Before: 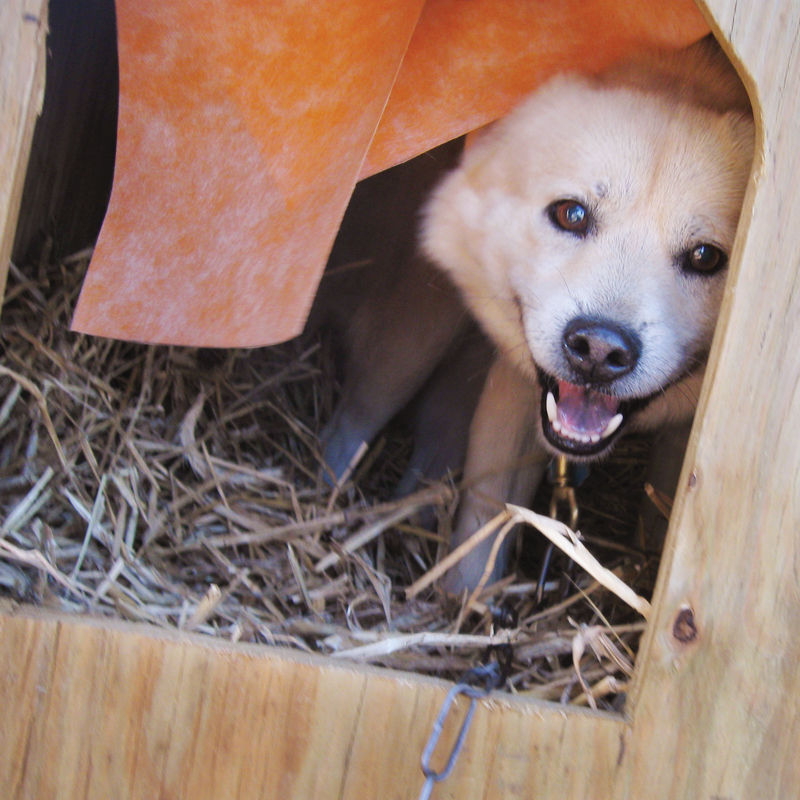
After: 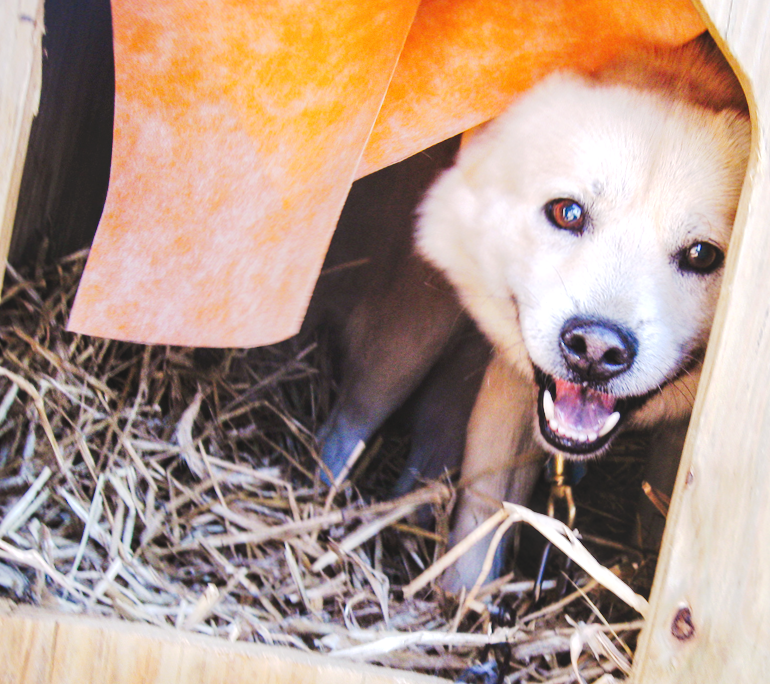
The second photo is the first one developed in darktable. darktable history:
exposure: black level correction -0.002, exposure 0.54 EV, compensate highlight preservation false
tone curve: curves: ch0 [(0, 0) (0.003, 0.061) (0.011, 0.065) (0.025, 0.066) (0.044, 0.077) (0.069, 0.092) (0.1, 0.106) (0.136, 0.125) (0.177, 0.16) (0.224, 0.206) (0.277, 0.272) (0.335, 0.356) (0.399, 0.472) (0.468, 0.59) (0.543, 0.686) (0.623, 0.766) (0.709, 0.832) (0.801, 0.886) (0.898, 0.929) (1, 1)], preserve colors none
crop and rotate: angle 0.2°, left 0.275%, right 3.127%, bottom 14.18%
local contrast: on, module defaults
